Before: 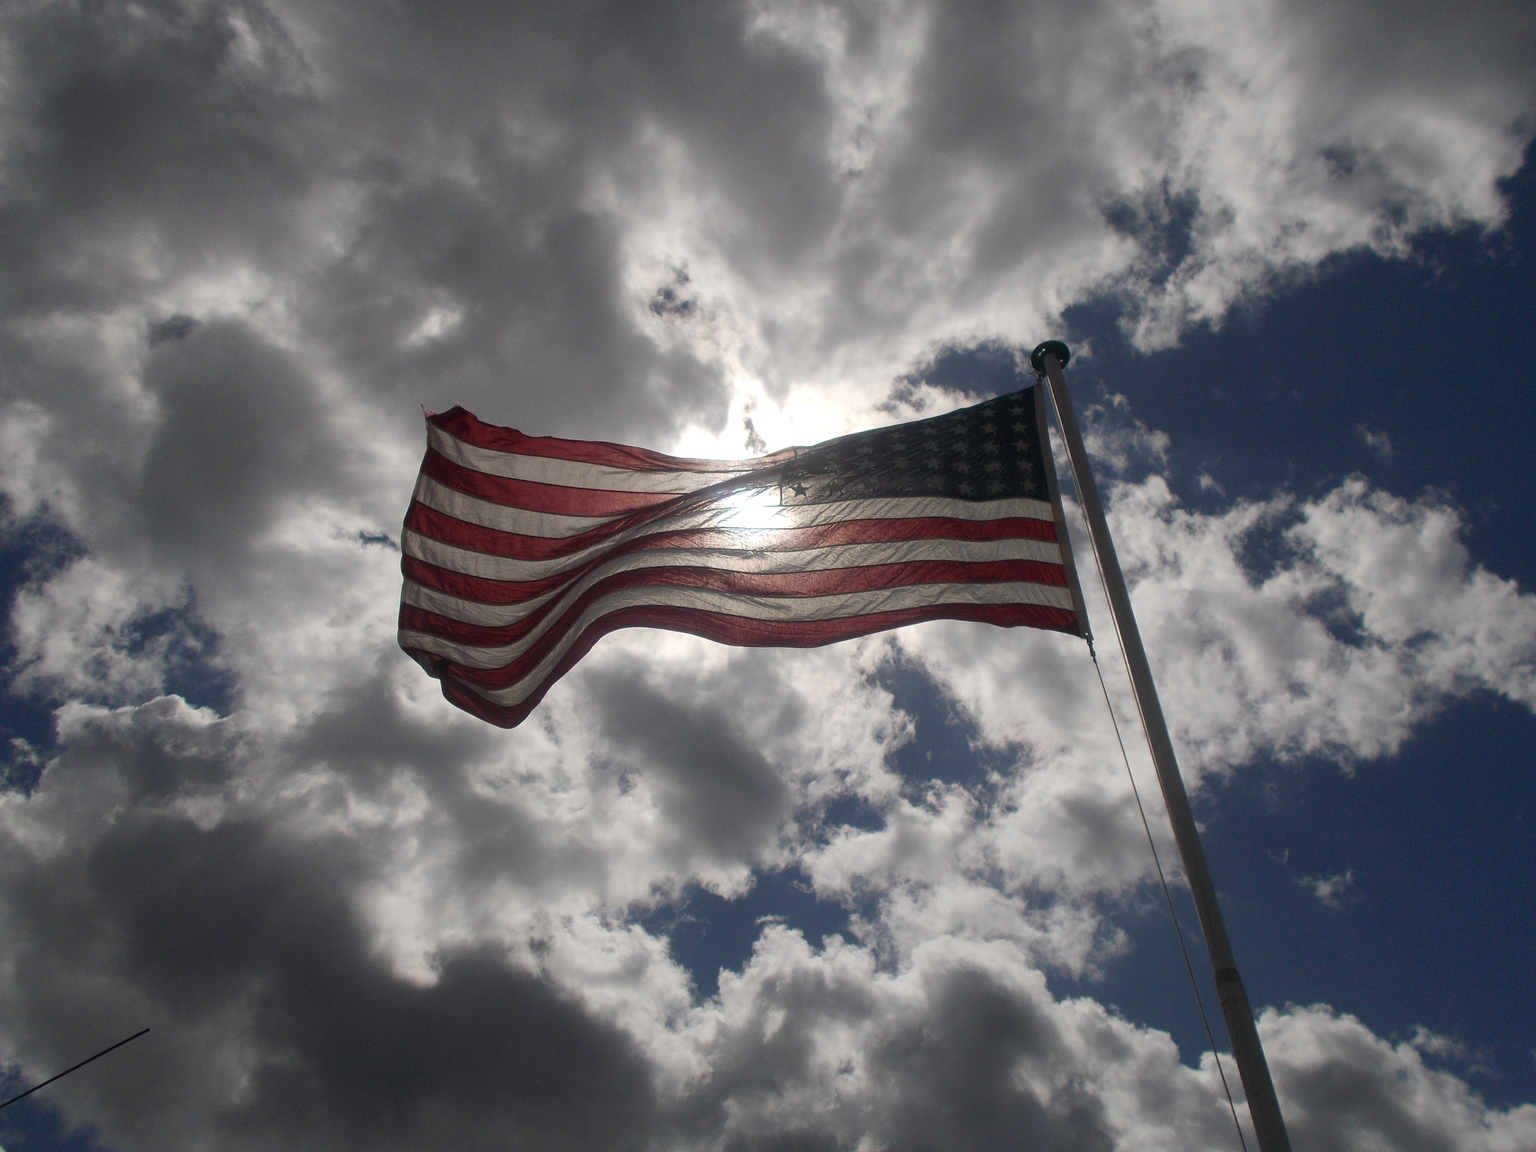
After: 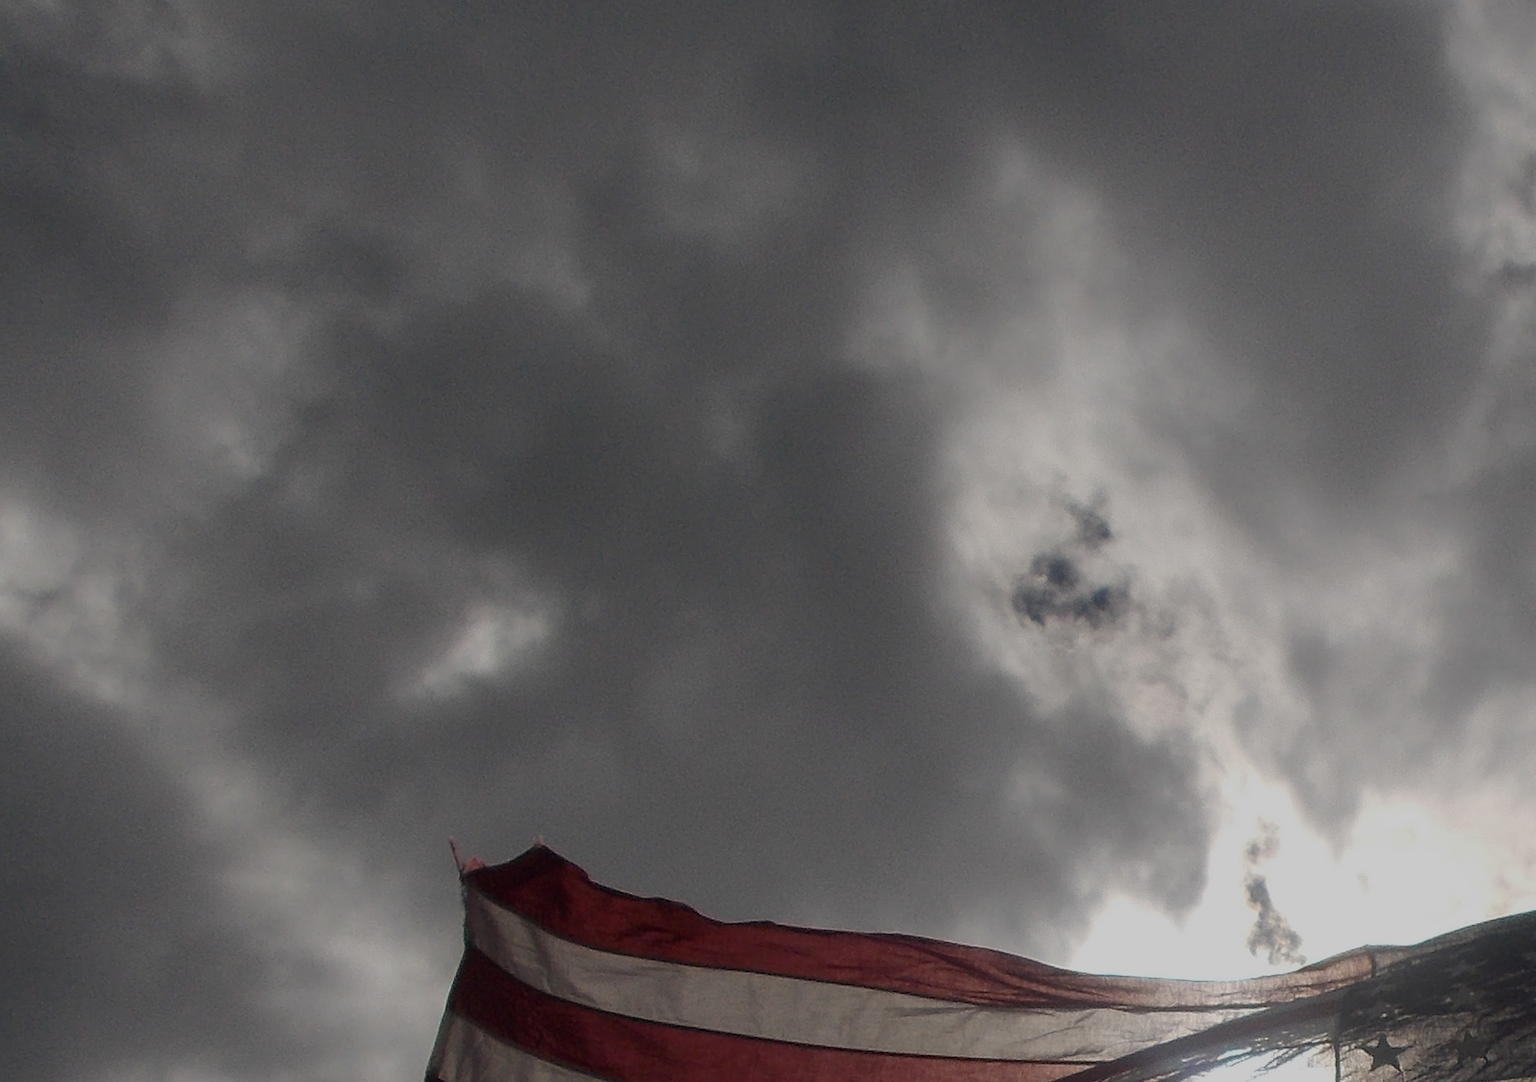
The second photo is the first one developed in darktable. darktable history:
crop: left 15.538%, top 5.448%, right 43.889%, bottom 56.434%
exposure: black level correction 0, exposure -0.765 EV, compensate highlight preservation false
